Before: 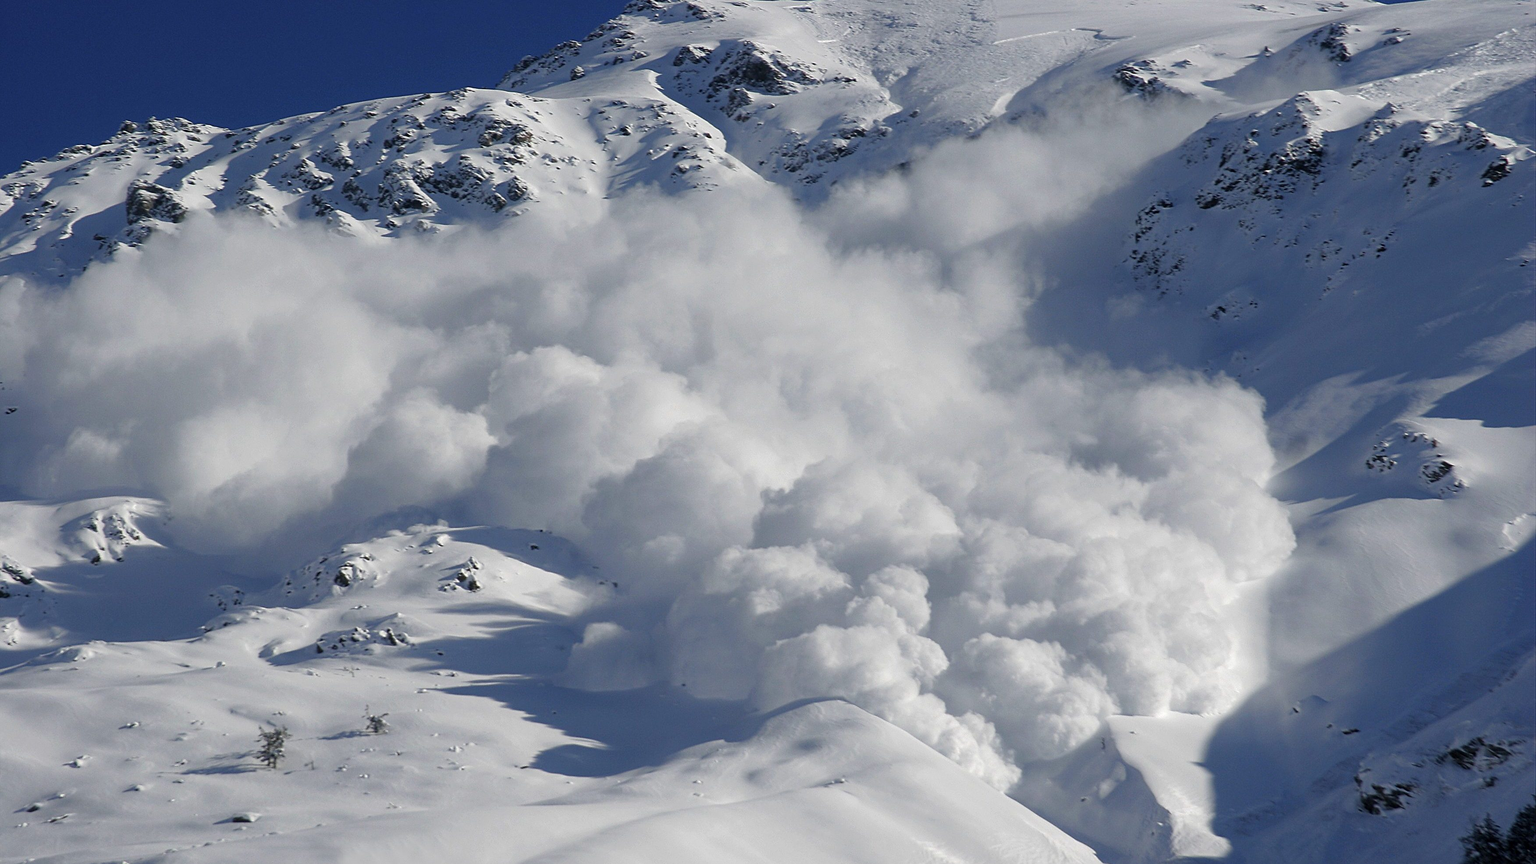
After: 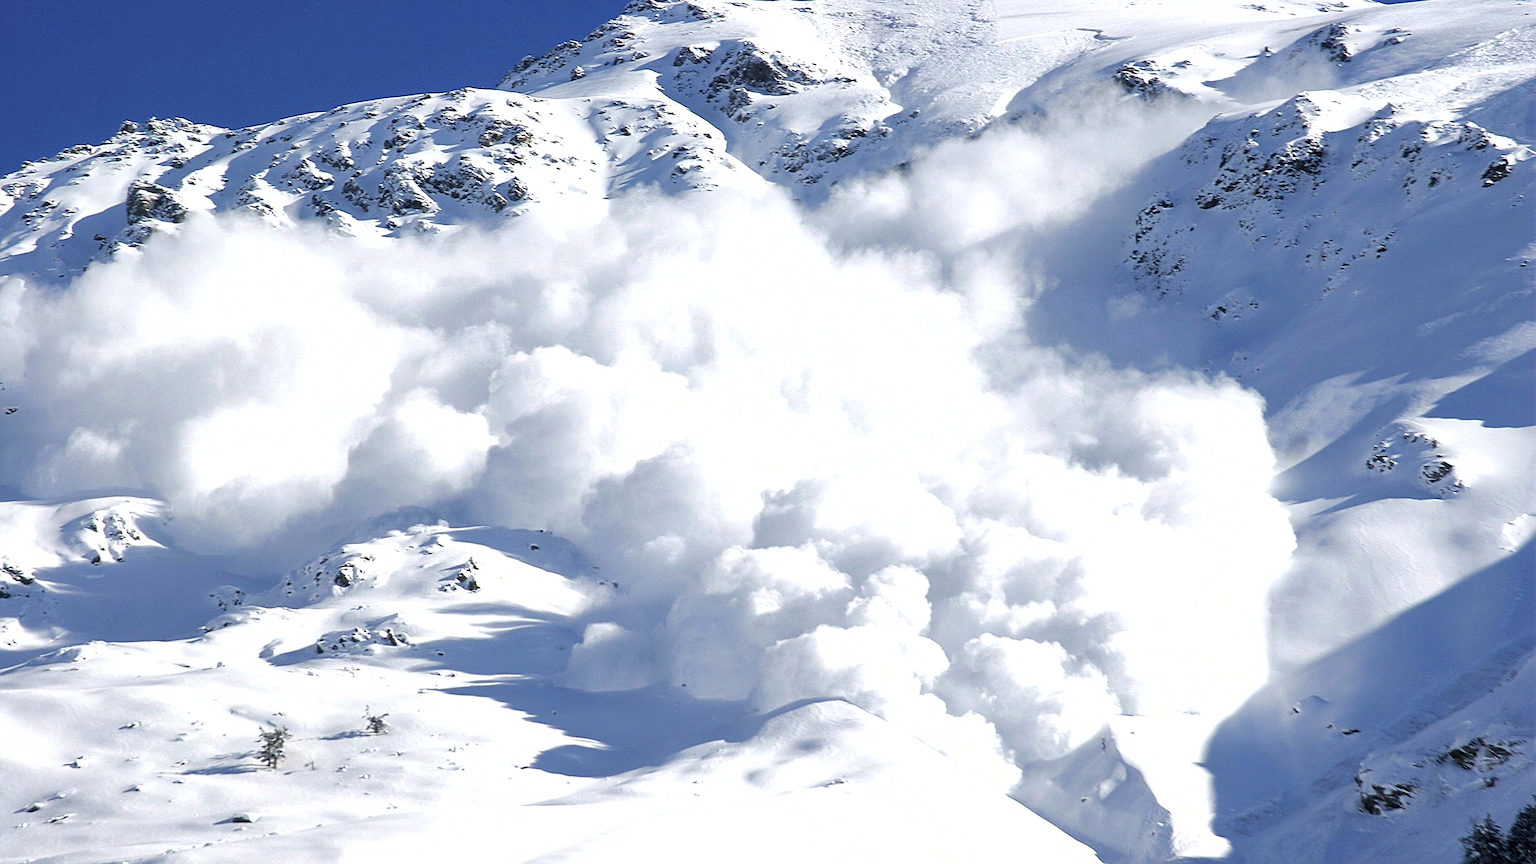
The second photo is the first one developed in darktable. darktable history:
exposure: black level correction 0, exposure 1.199 EV, compensate highlight preservation false
shadows and highlights: shadows 20.15, highlights -20.18, soften with gaussian
sharpen: on, module defaults
